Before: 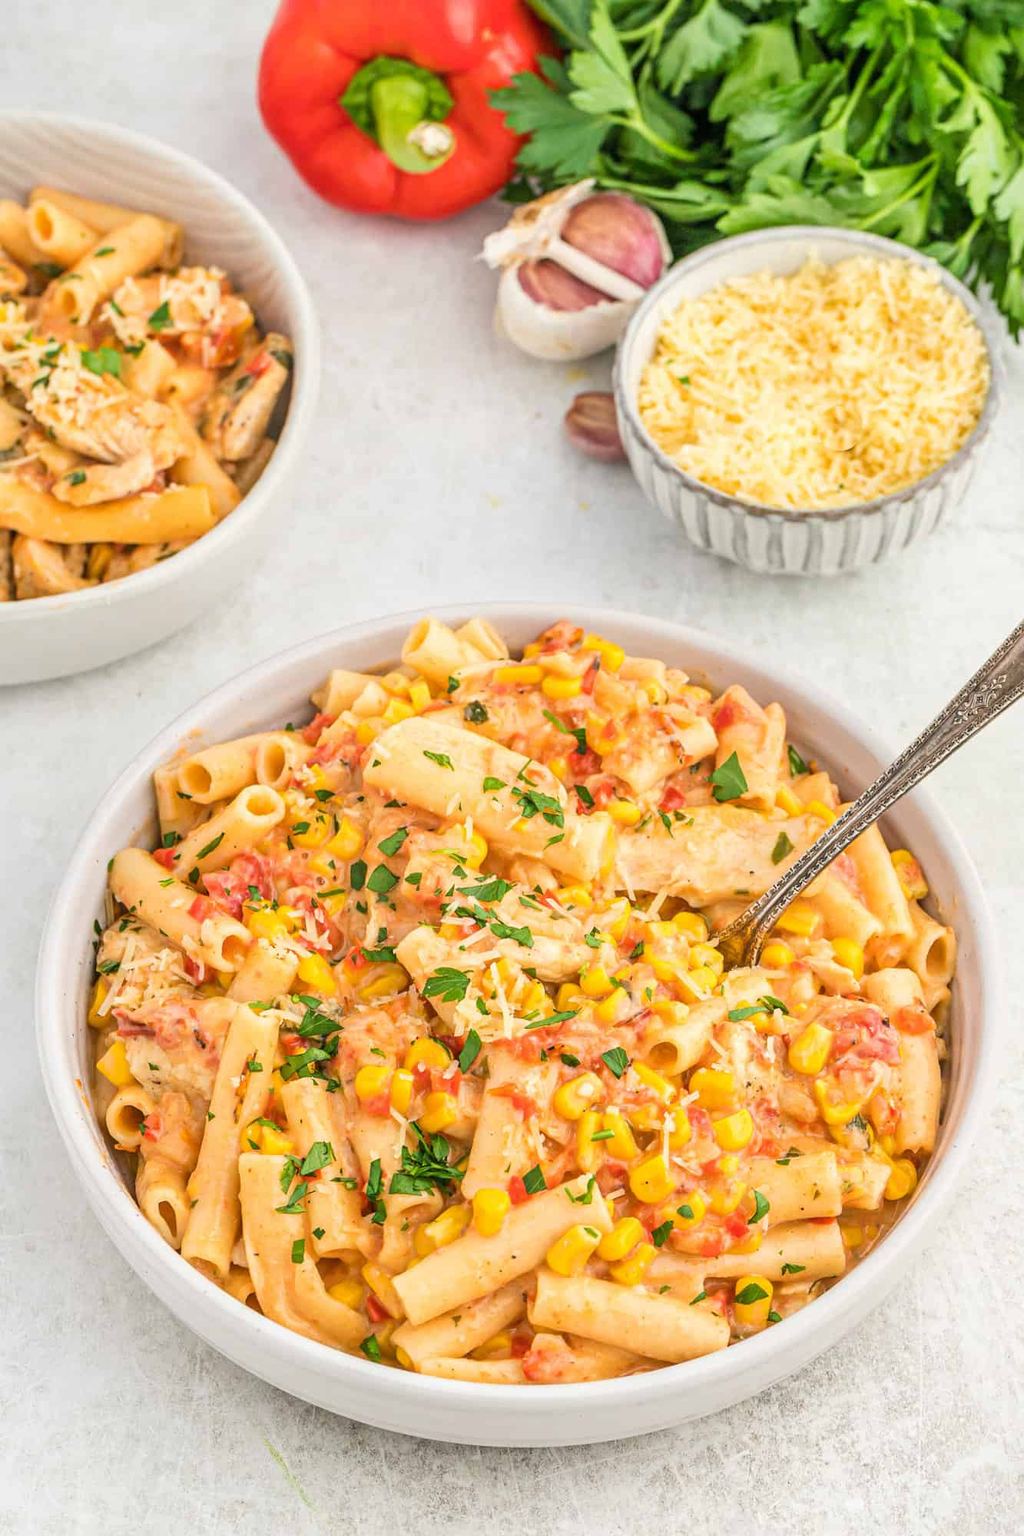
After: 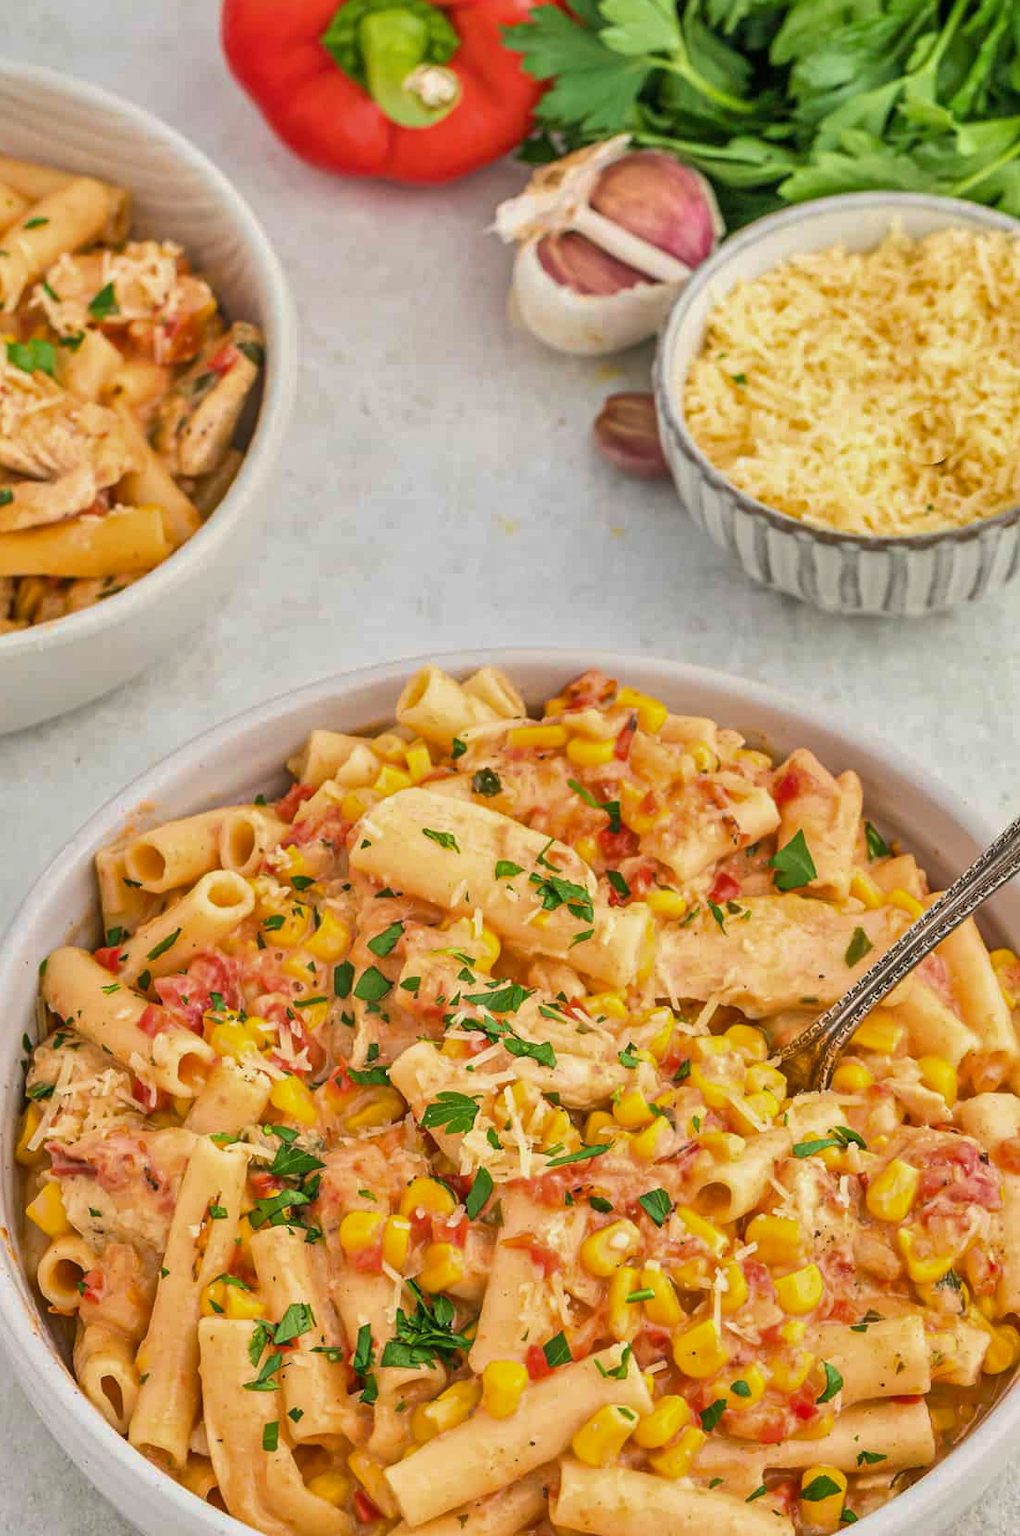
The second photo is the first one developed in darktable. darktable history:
crop and rotate: left 7.371%, top 4.497%, right 10.548%, bottom 13.139%
base curve: curves: ch0 [(0, 0) (0.74, 0.67) (1, 1)], preserve colors none
exposure: exposure -0.114 EV, compensate exposure bias true, compensate highlight preservation false
shadows and highlights: low approximation 0.01, soften with gaussian
velvia: on, module defaults
